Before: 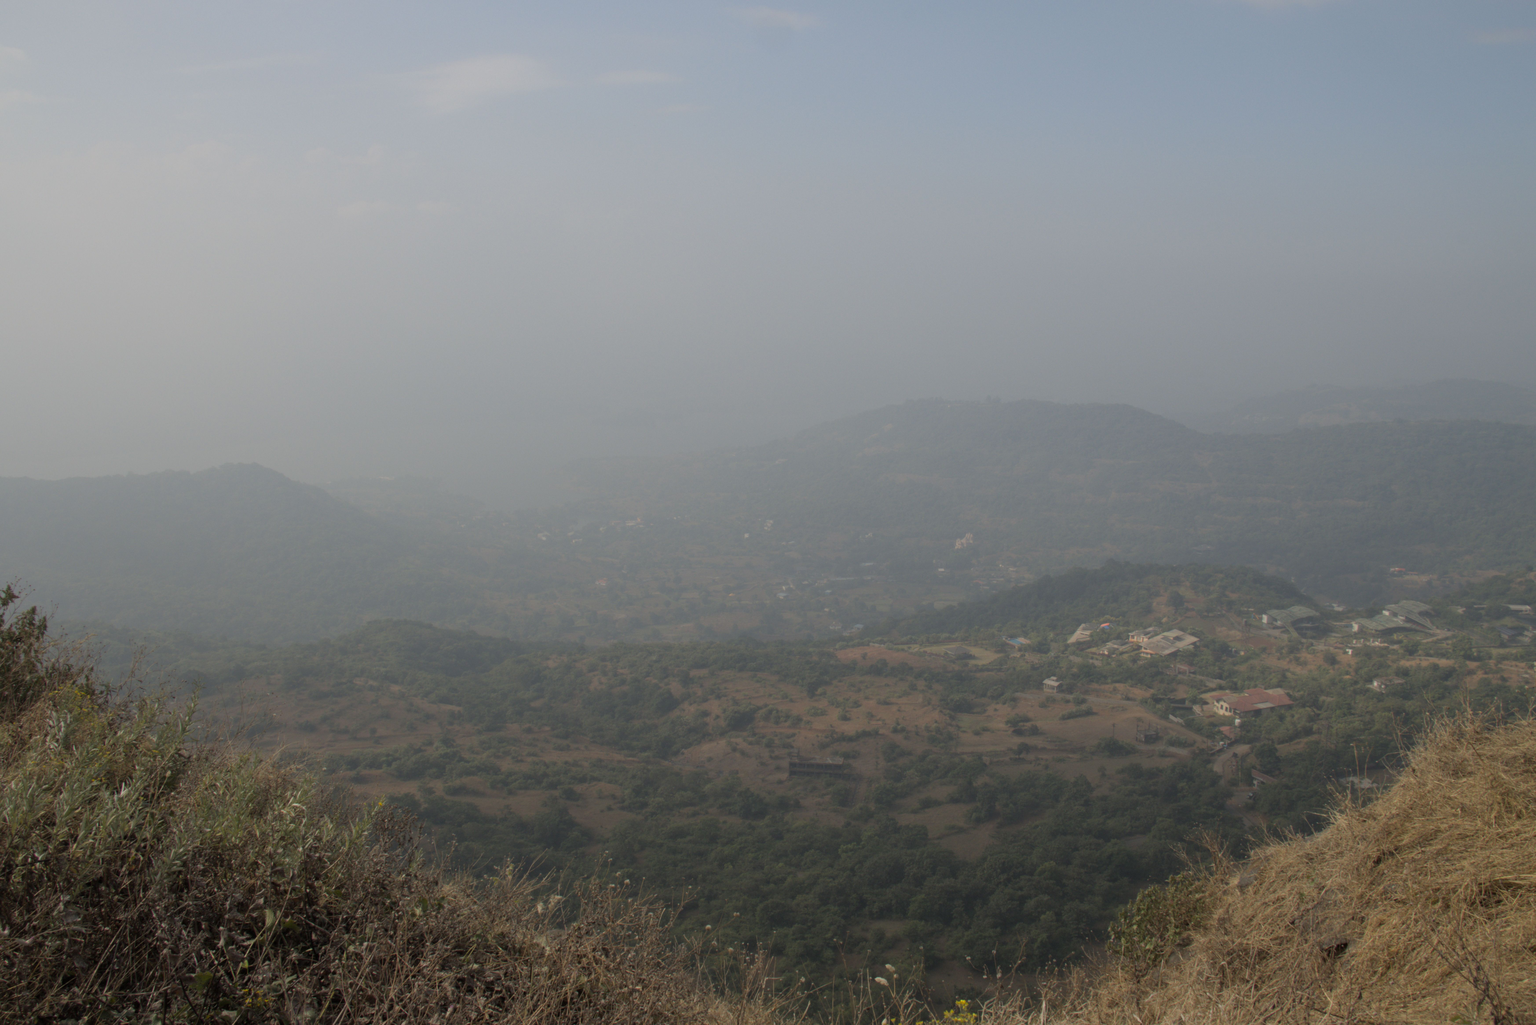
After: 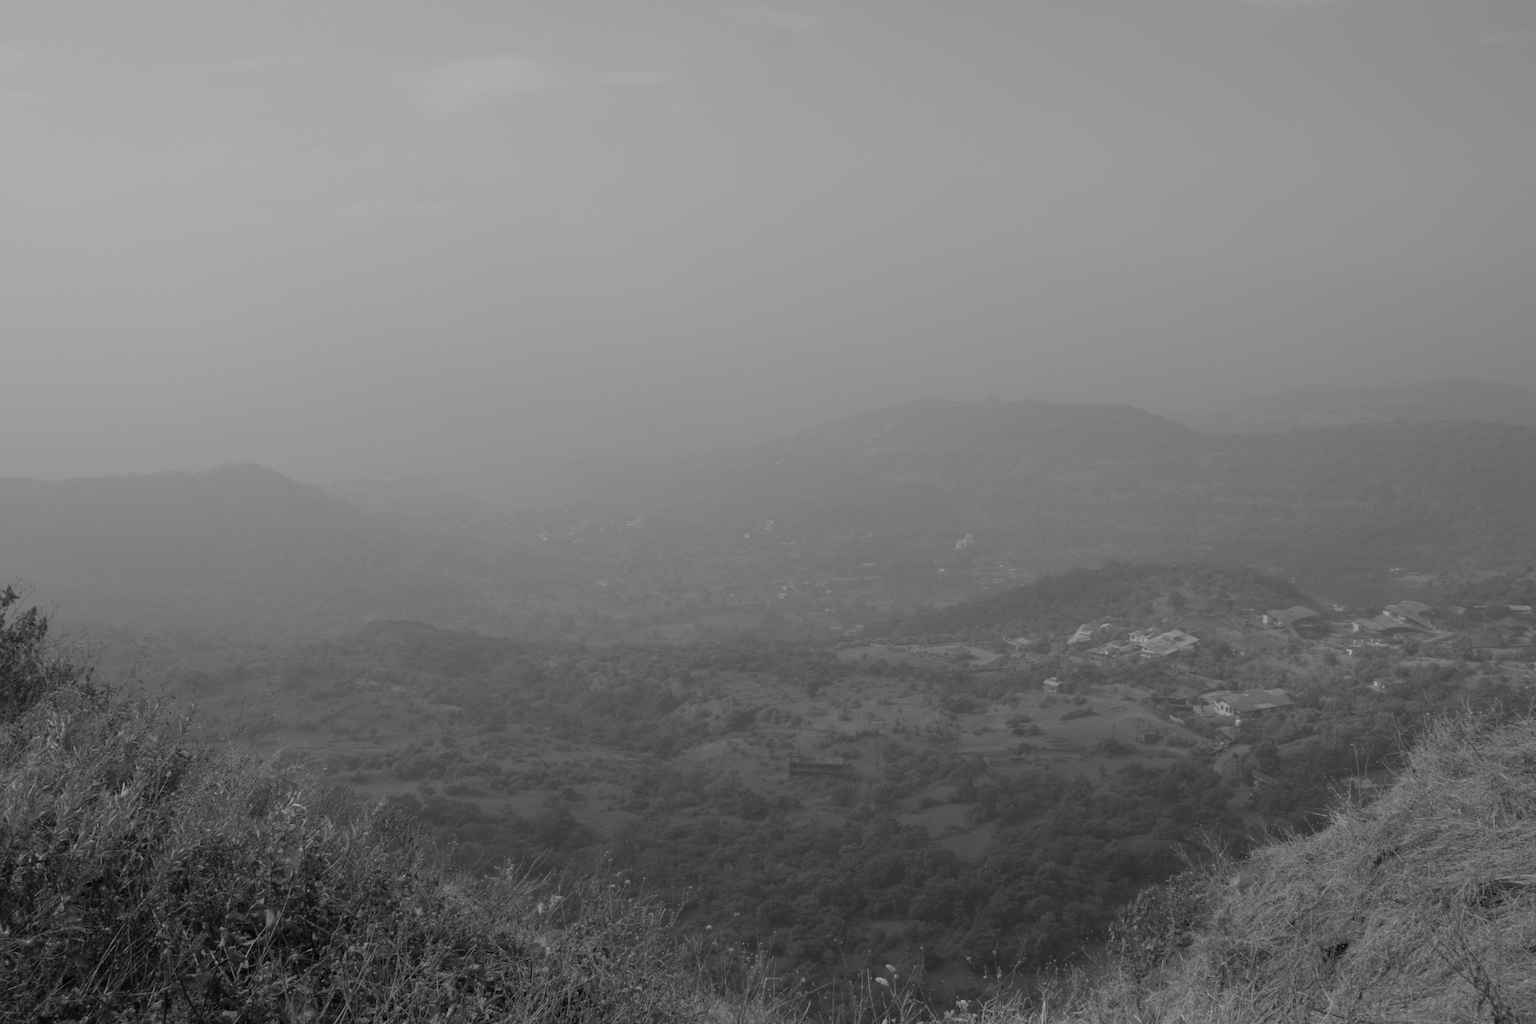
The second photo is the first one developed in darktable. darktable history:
color balance rgb: contrast -10%
monochrome: a 16.01, b -2.65, highlights 0.52
sharpen: amount 0.2
